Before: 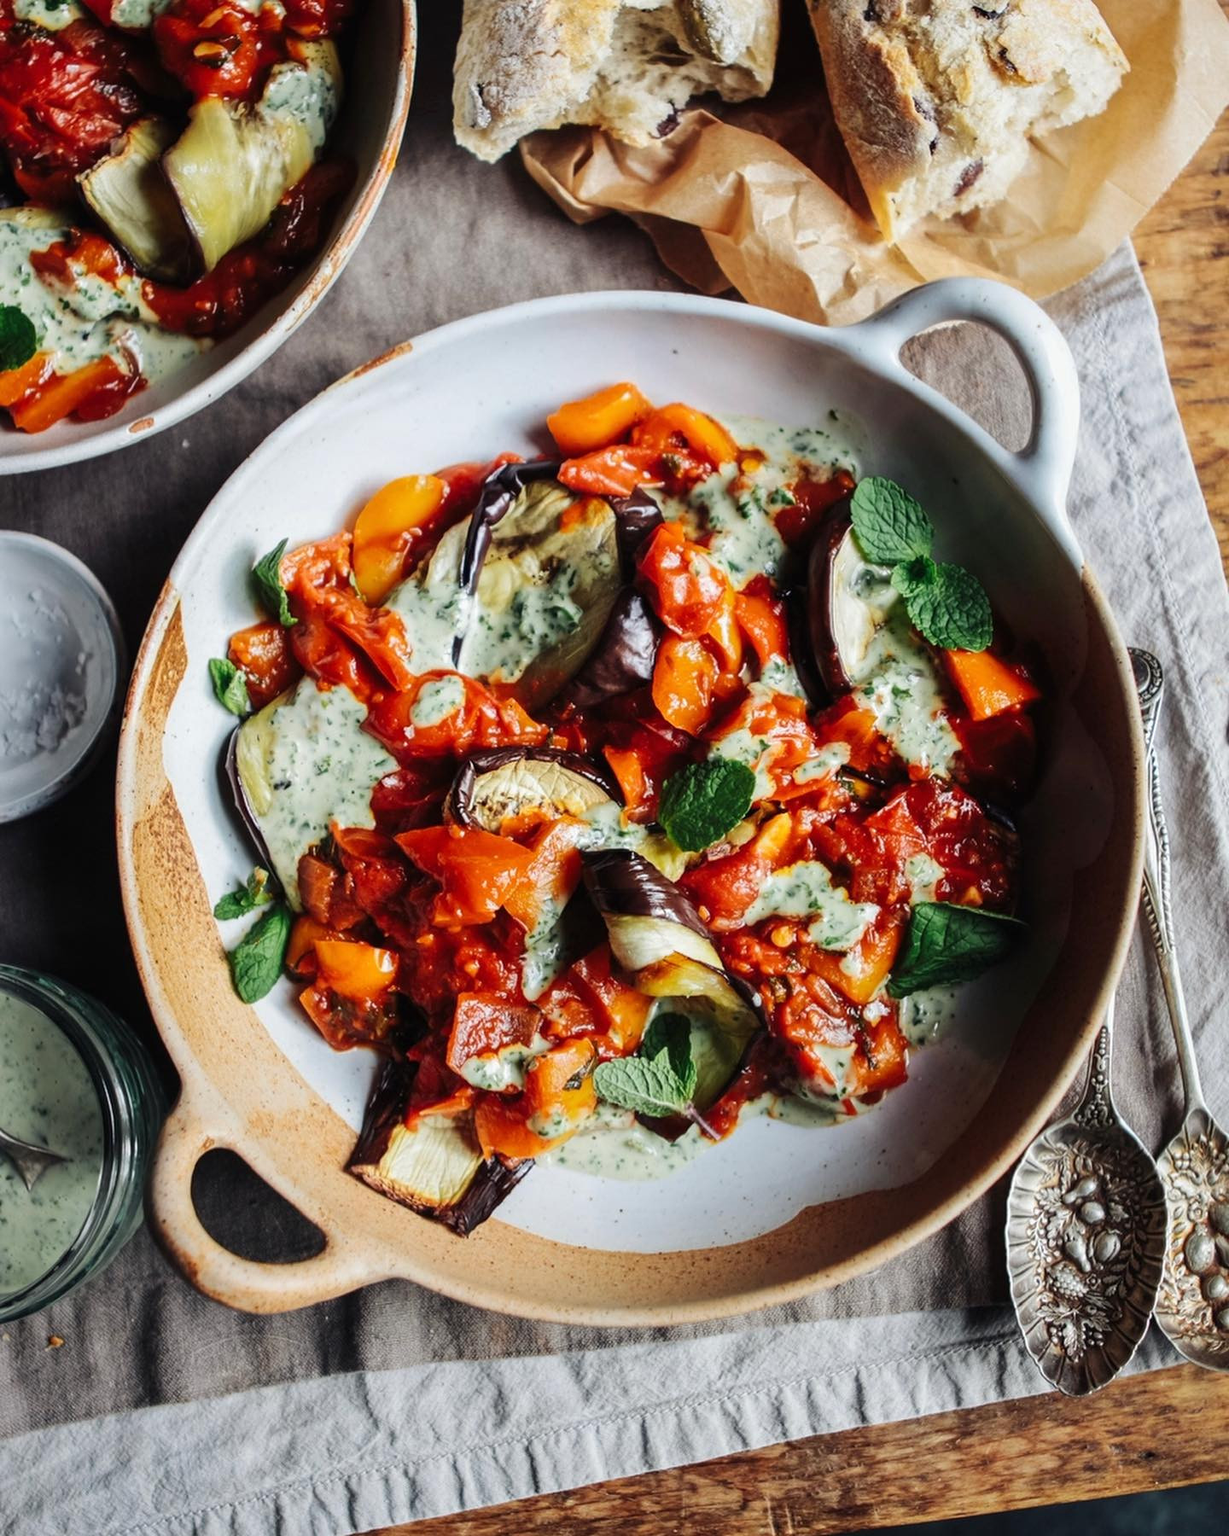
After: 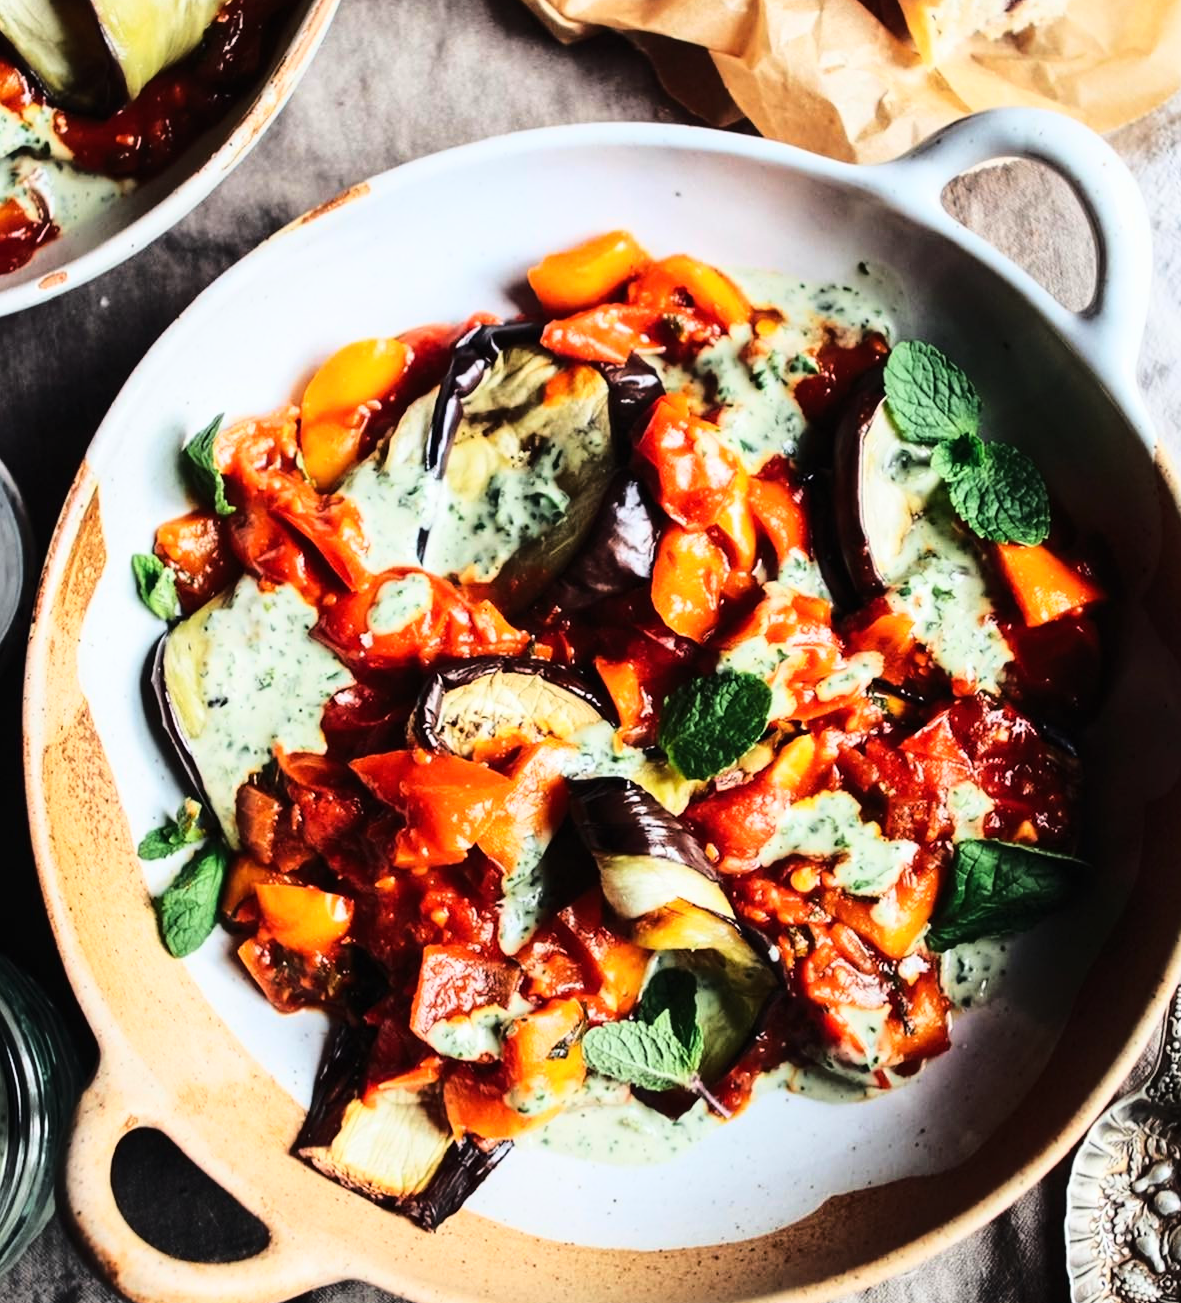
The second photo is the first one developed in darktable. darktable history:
base curve: curves: ch0 [(0, 0) (0.04, 0.03) (0.133, 0.232) (0.448, 0.748) (0.843, 0.968) (1, 1)]
crop: left 7.859%, top 12.158%, right 10.119%, bottom 15.412%
